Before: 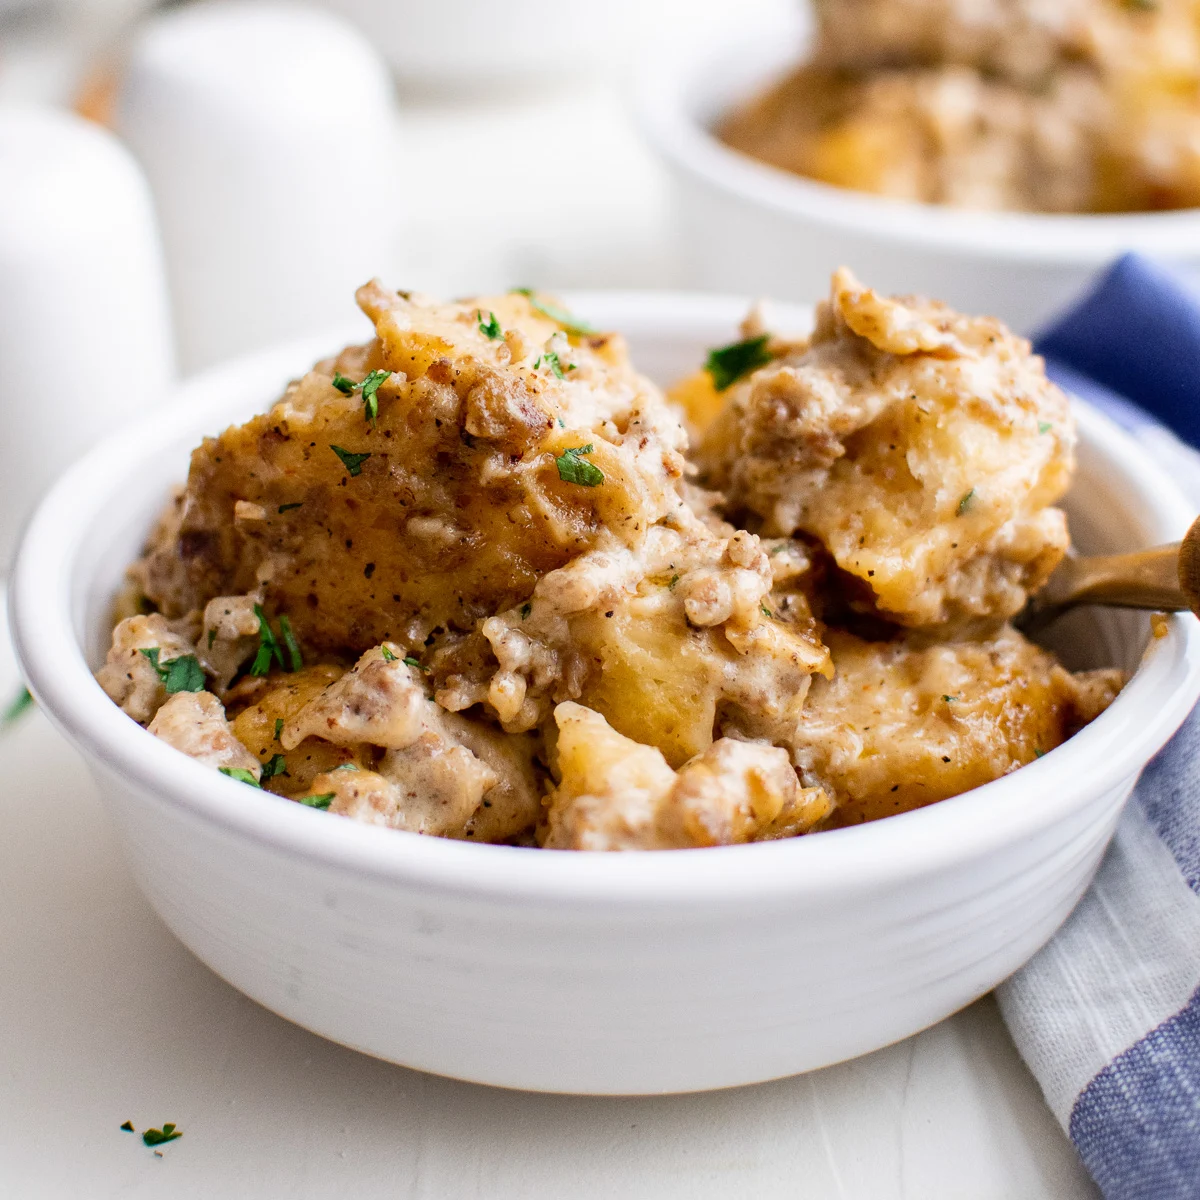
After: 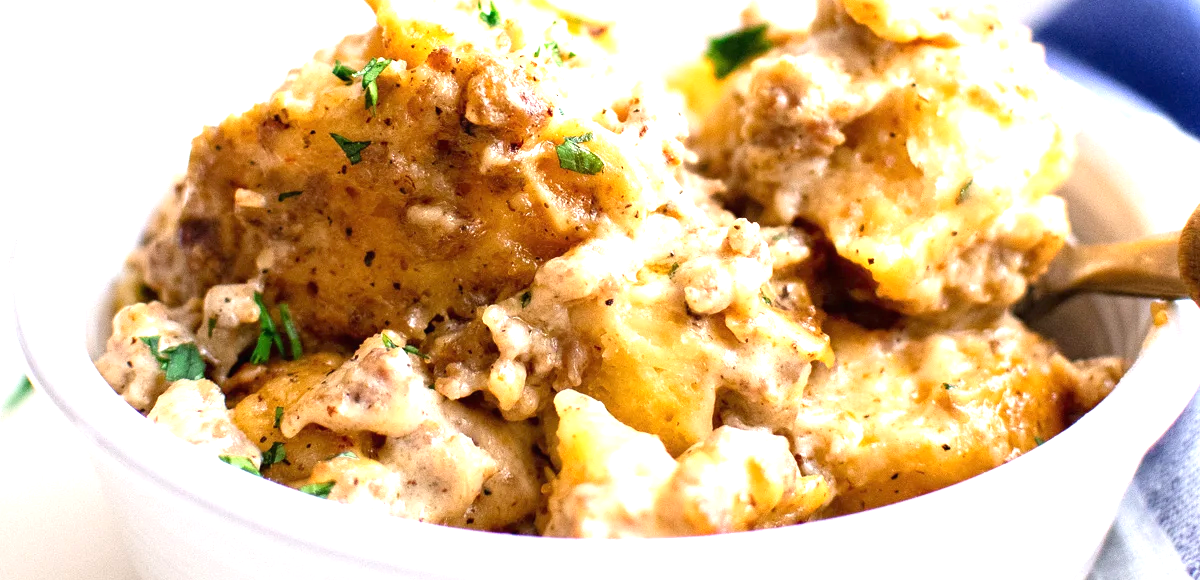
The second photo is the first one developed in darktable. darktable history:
crop and rotate: top 26.056%, bottom 25.543%
exposure: black level correction 0, exposure 1.1 EV, compensate highlight preservation false
